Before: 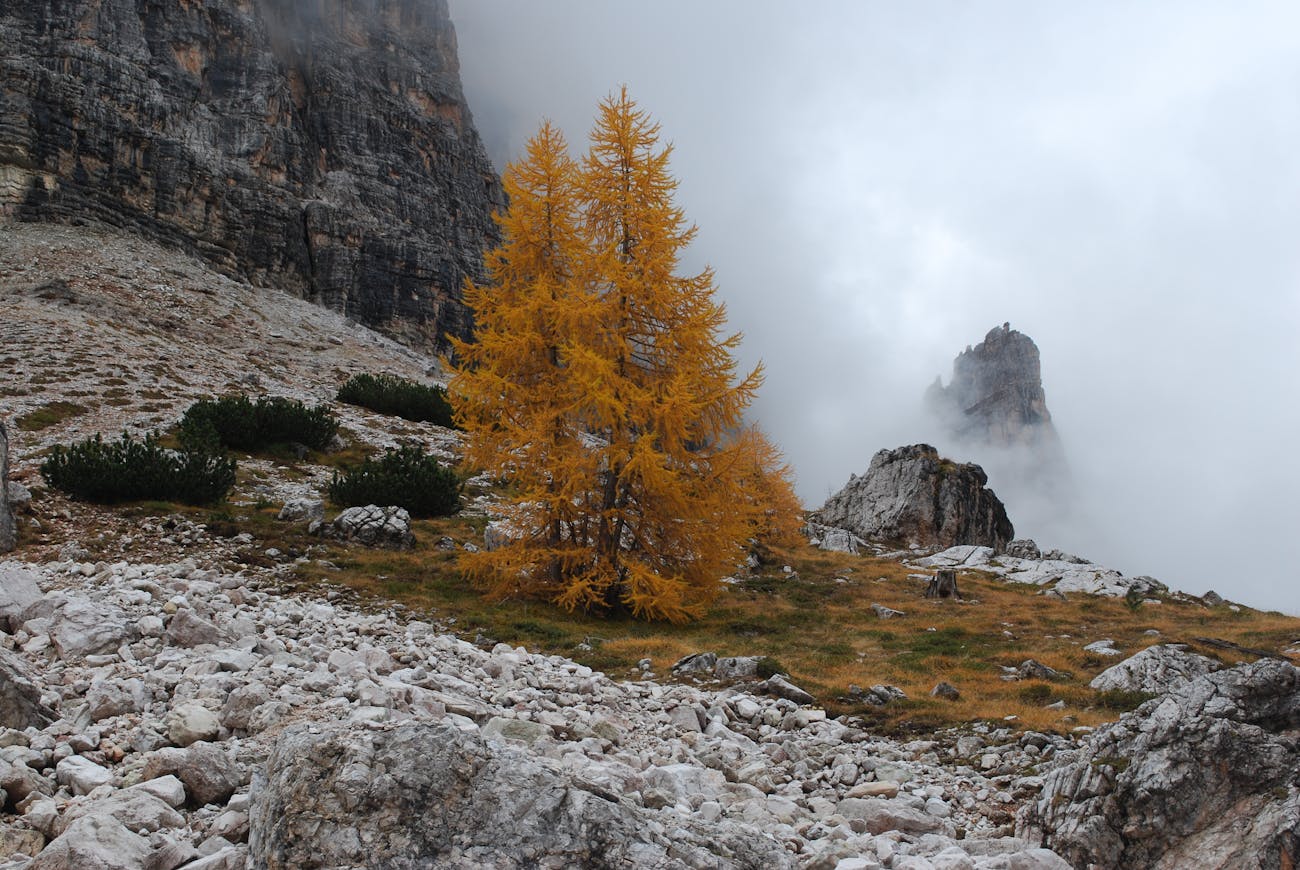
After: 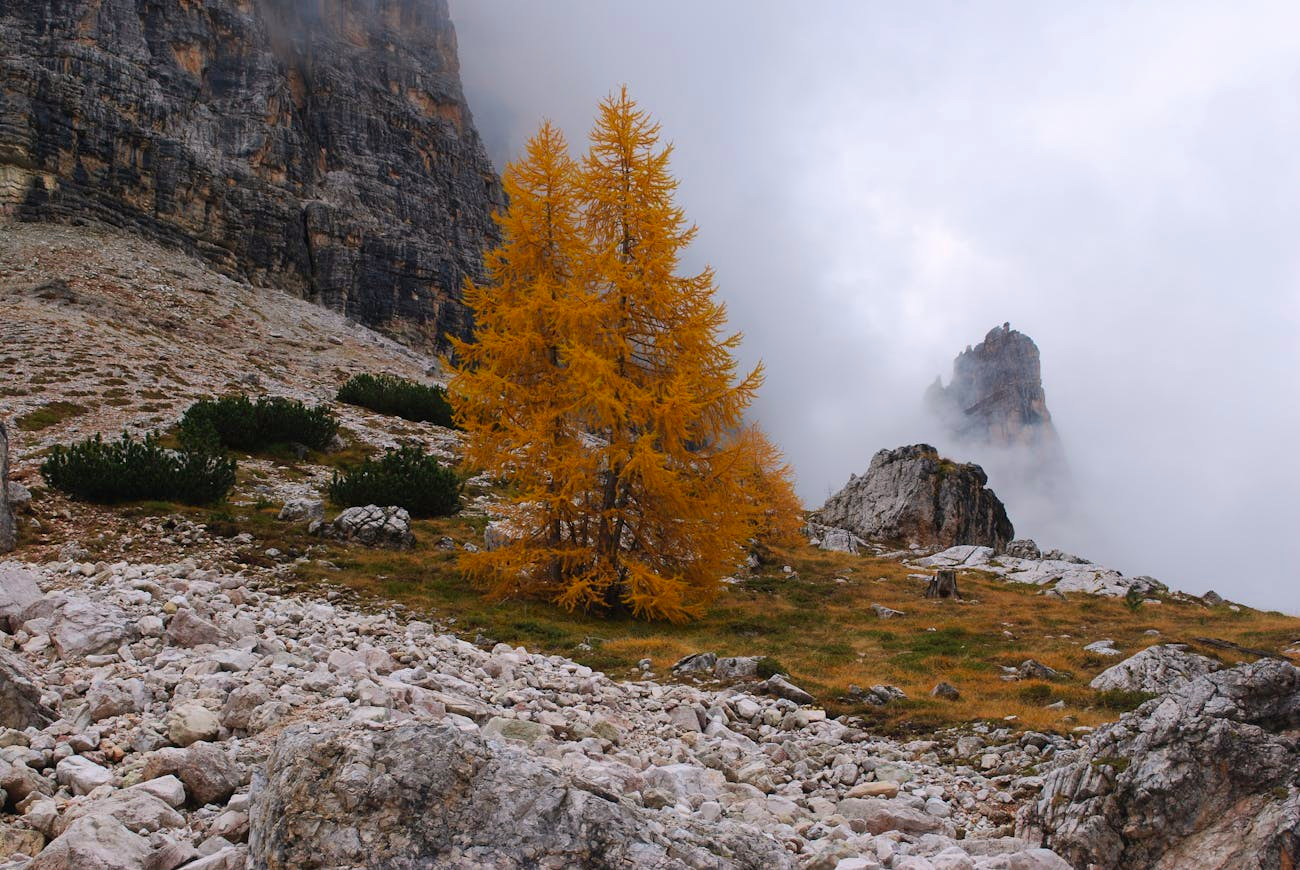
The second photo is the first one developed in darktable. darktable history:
color correction: highlights a* 3.52, highlights b* 1.77, saturation 1.24
velvia: on, module defaults
